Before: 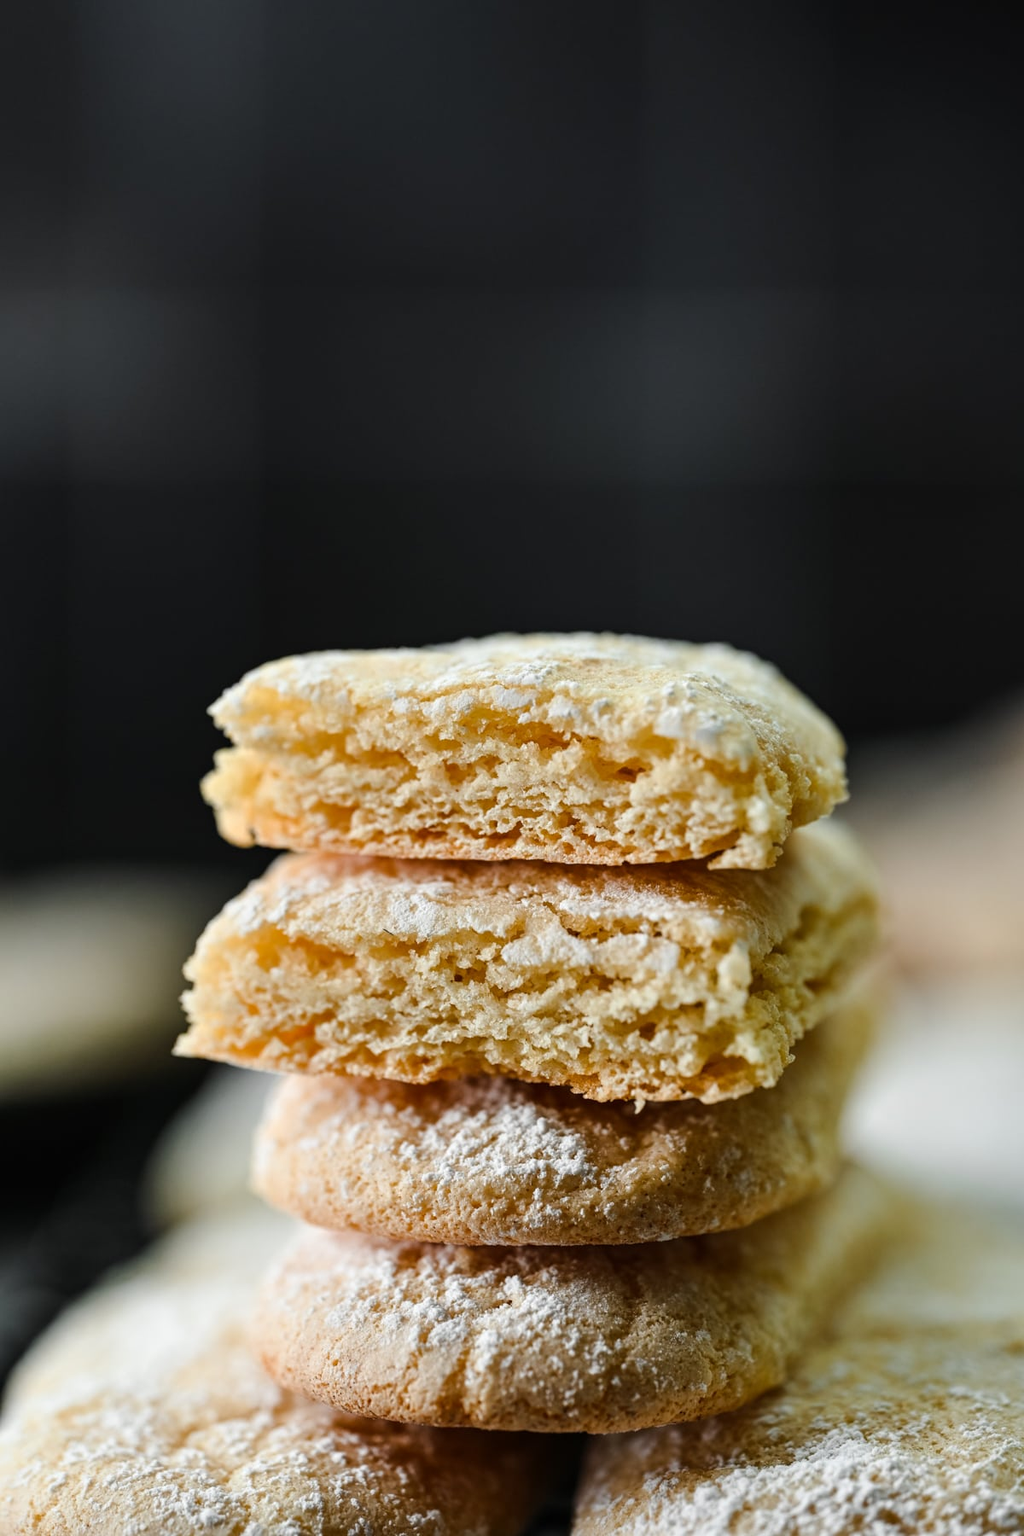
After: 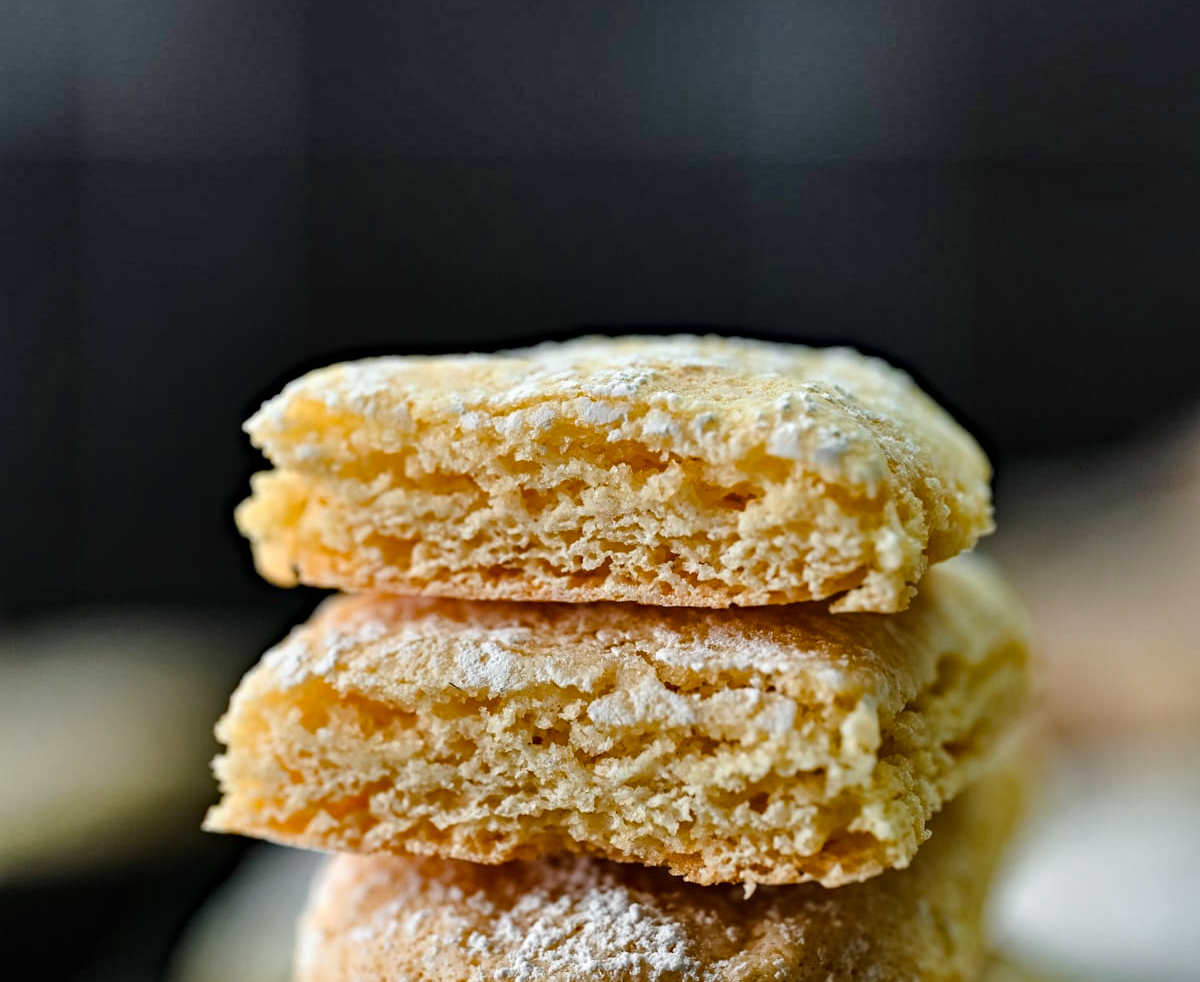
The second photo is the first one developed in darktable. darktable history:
shadows and highlights: shadows 60.44, soften with gaussian
haze removal: strength 0.408, distance 0.219, compatibility mode true, adaptive false
crop and rotate: top 22.575%, bottom 22.859%
